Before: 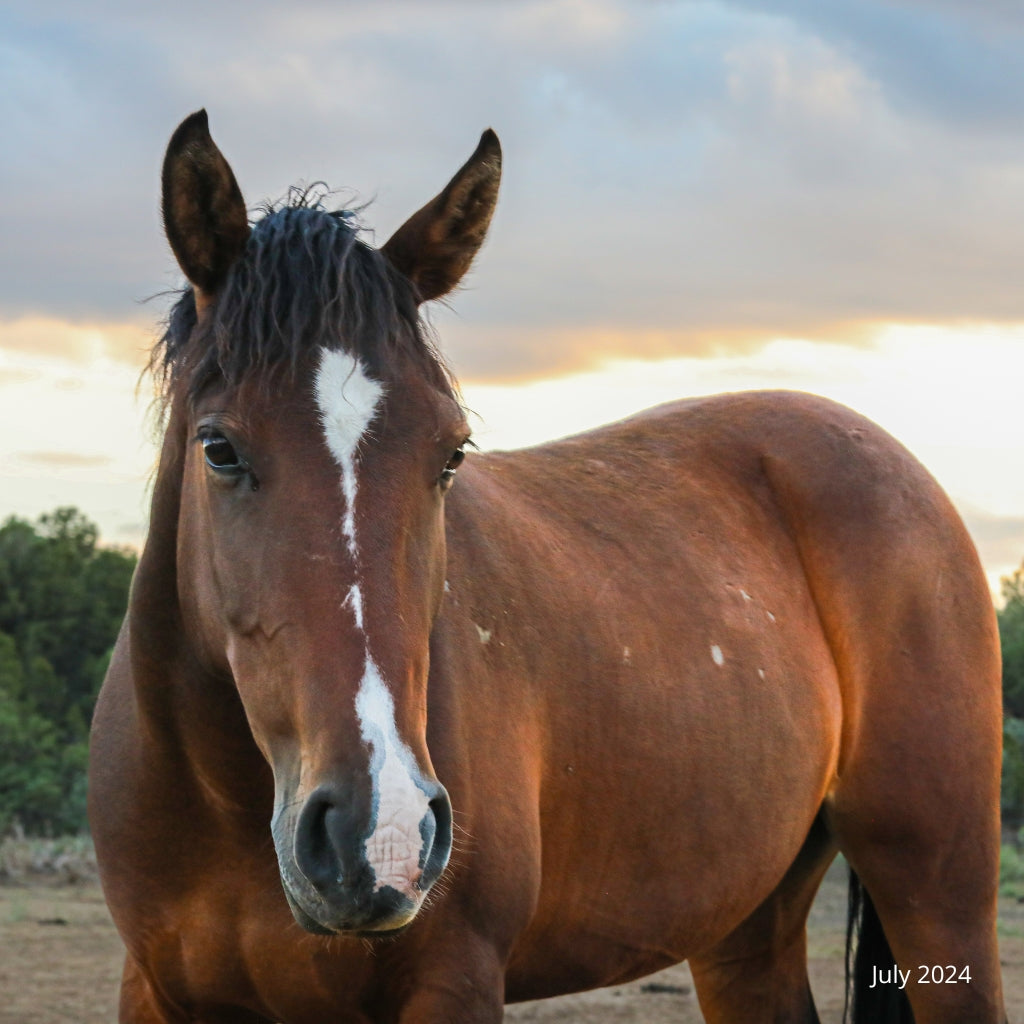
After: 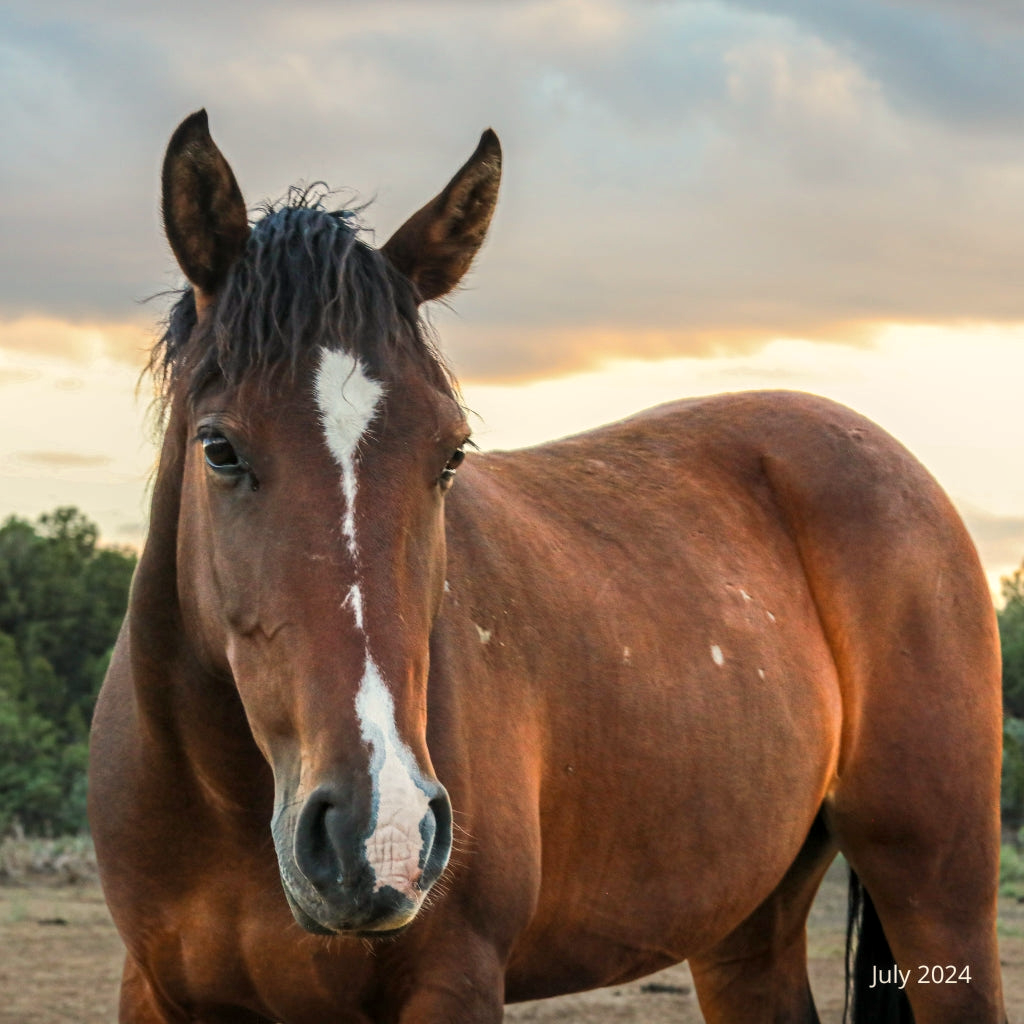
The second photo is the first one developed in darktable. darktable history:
local contrast: on, module defaults
white balance: red 1.045, blue 0.932
